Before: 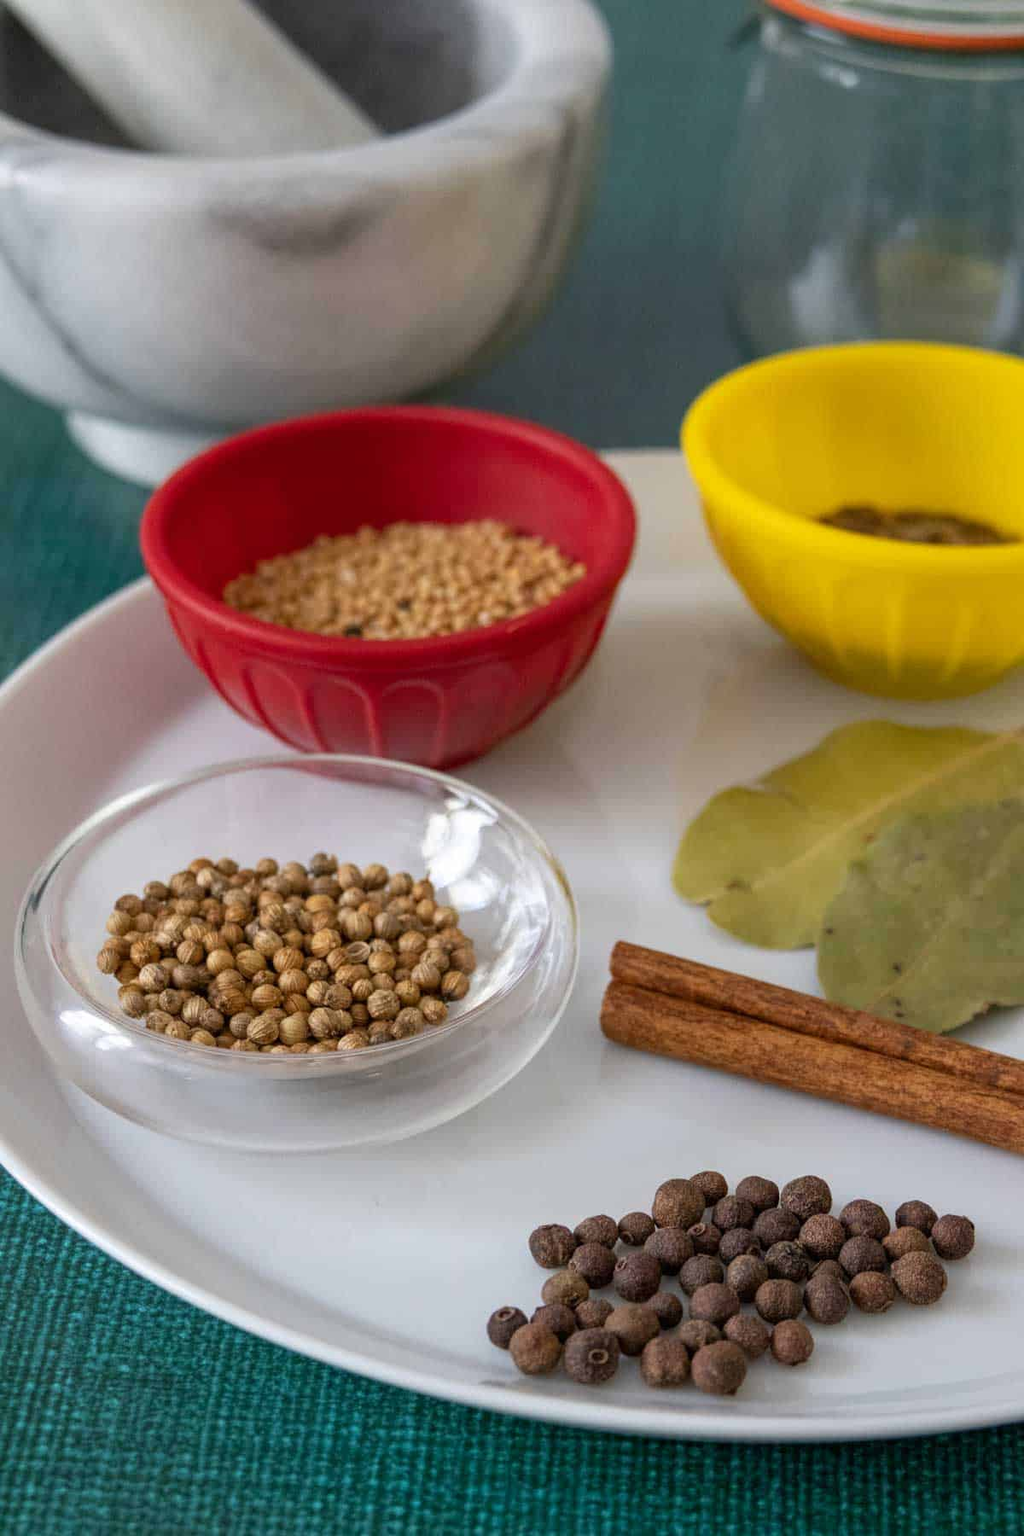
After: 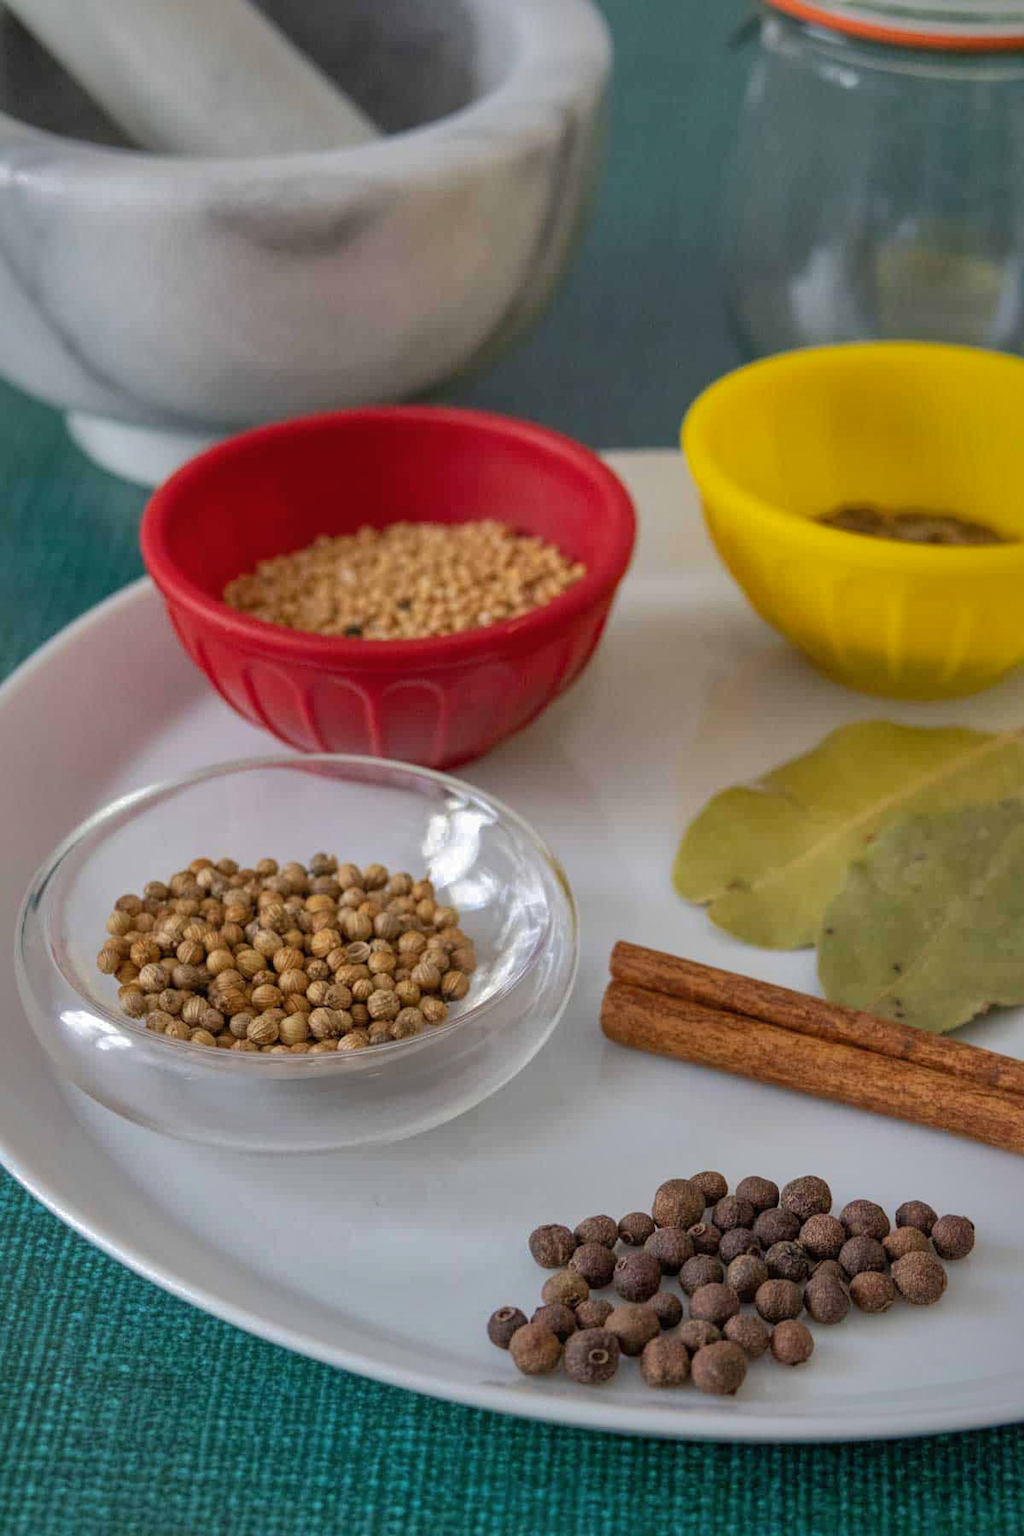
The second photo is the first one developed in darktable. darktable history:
shadows and highlights: shadows 38.43, highlights -74.54
tone equalizer: on, module defaults
